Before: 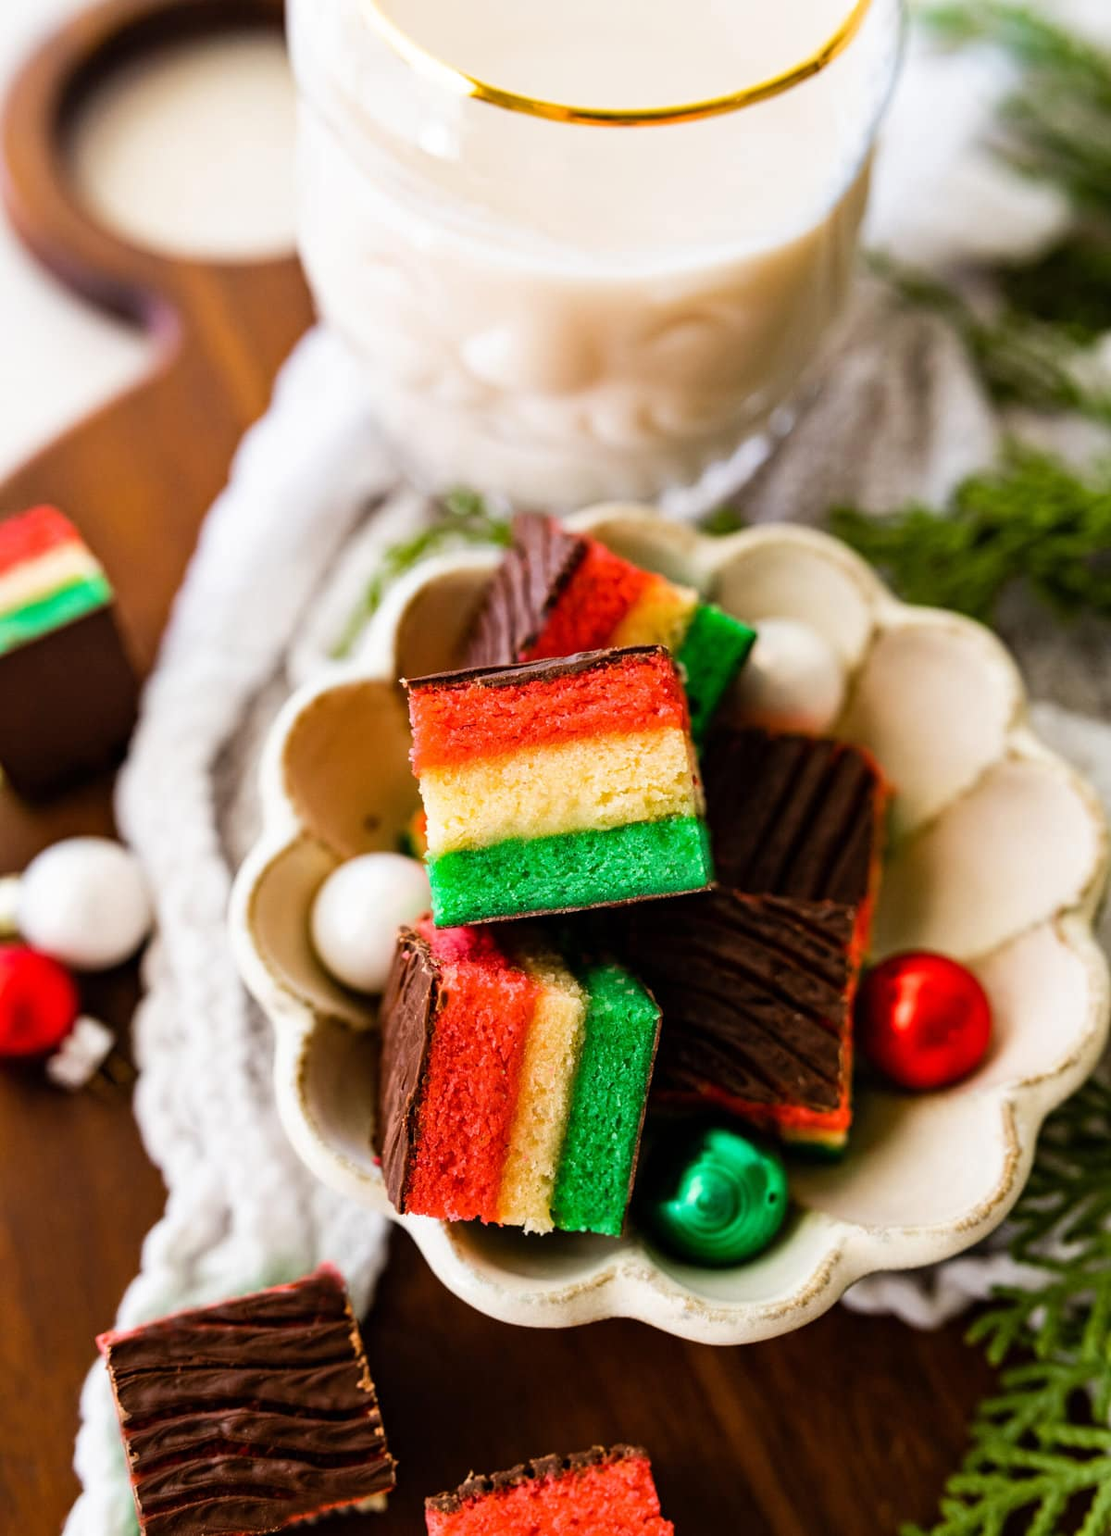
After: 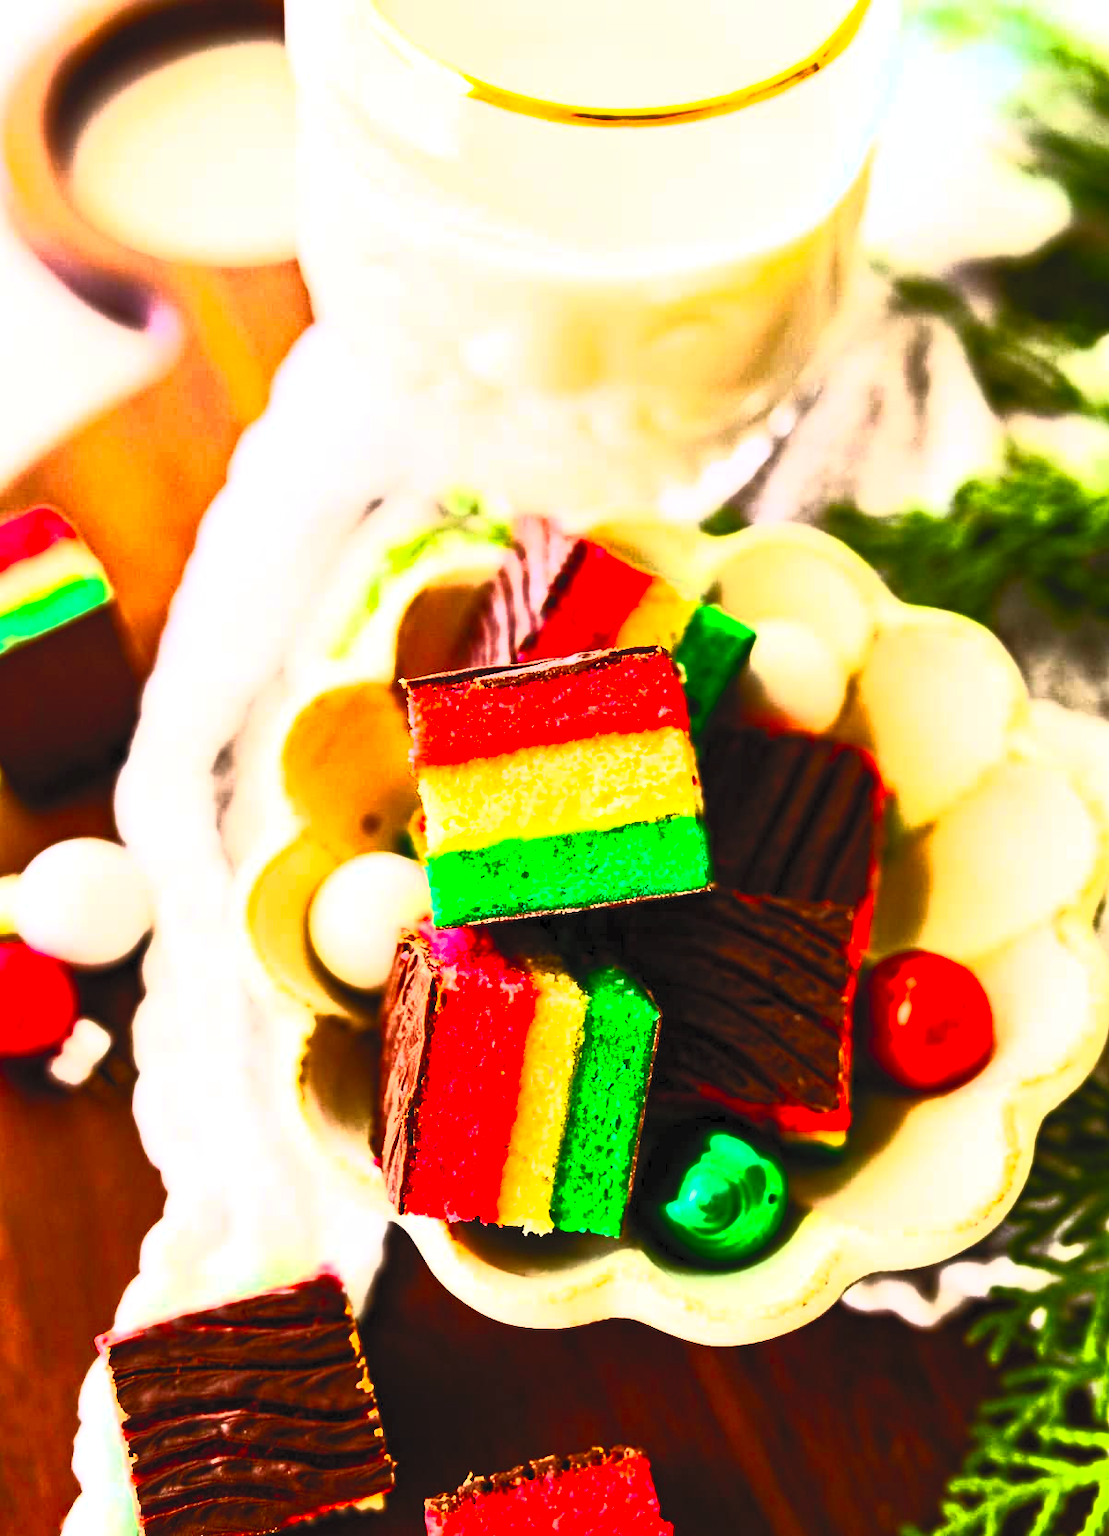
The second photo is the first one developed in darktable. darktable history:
tone equalizer: -8 EV -0.741 EV, -7 EV -0.731 EV, -6 EV -0.569 EV, -5 EV -0.395 EV, -3 EV 0.375 EV, -2 EV 0.6 EV, -1 EV 0.682 EV, +0 EV 0.741 EV, edges refinement/feathering 500, mask exposure compensation -1.57 EV, preserve details no
crop: left 0.149%
contrast brightness saturation: contrast 0.987, brightness 0.981, saturation 0.985
